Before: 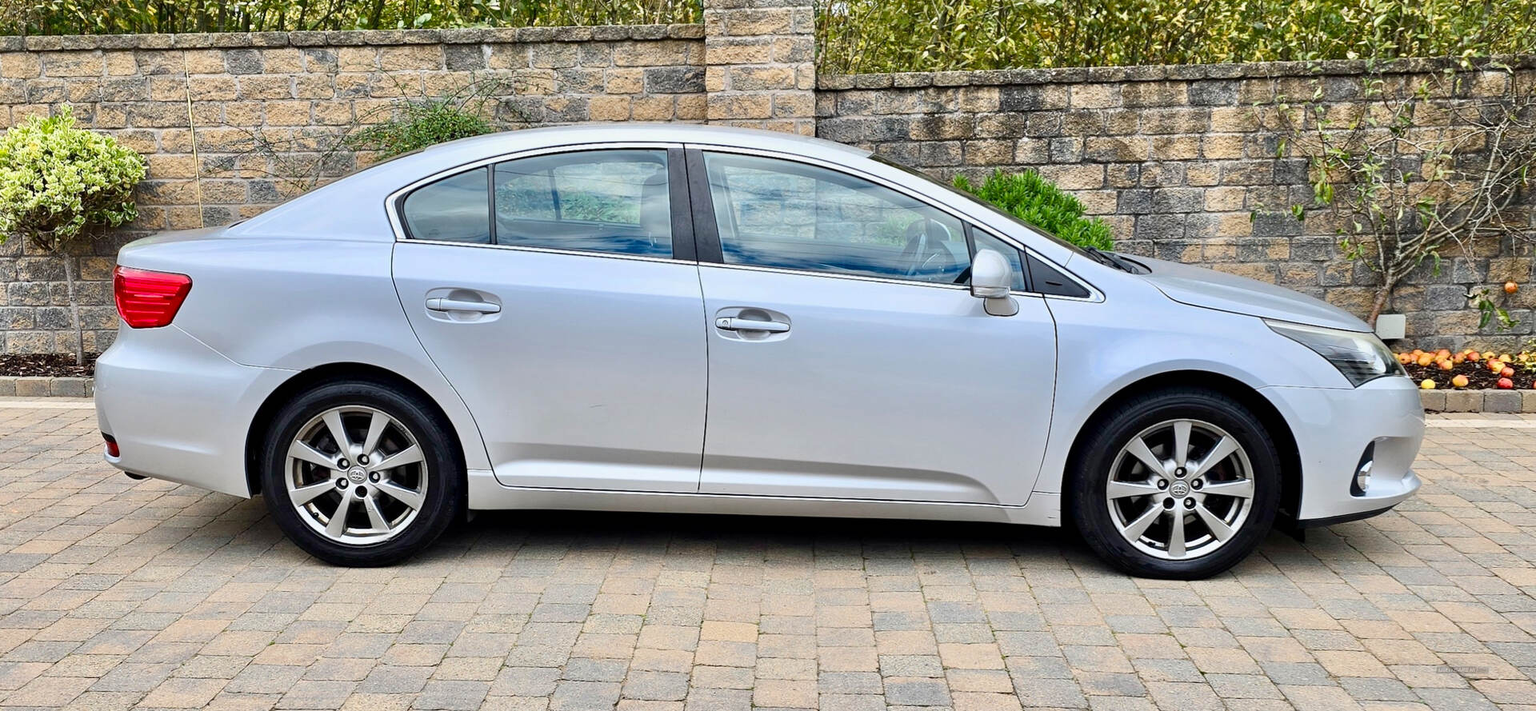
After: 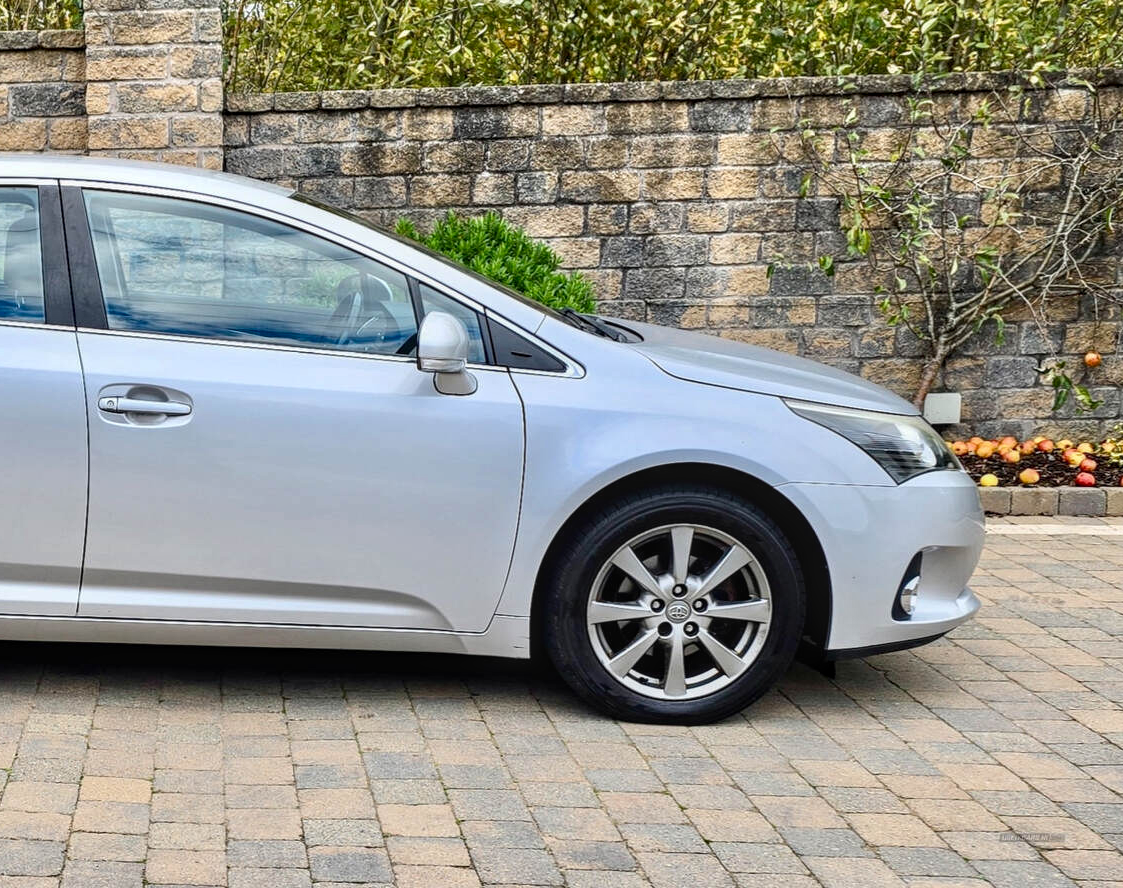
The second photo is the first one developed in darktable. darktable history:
crop: left 41.507%
local contrast: on, module defaults
